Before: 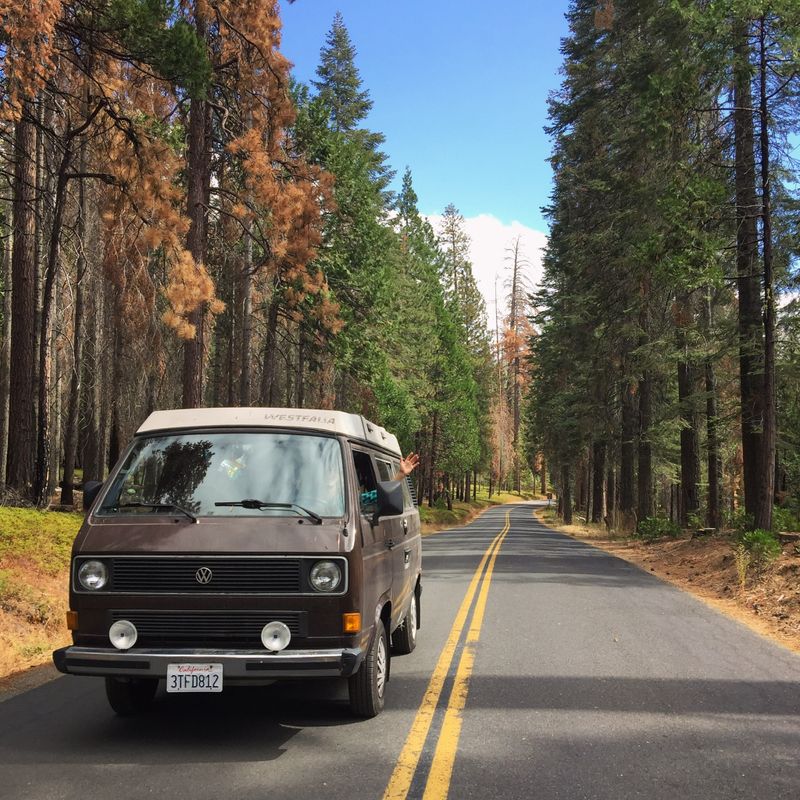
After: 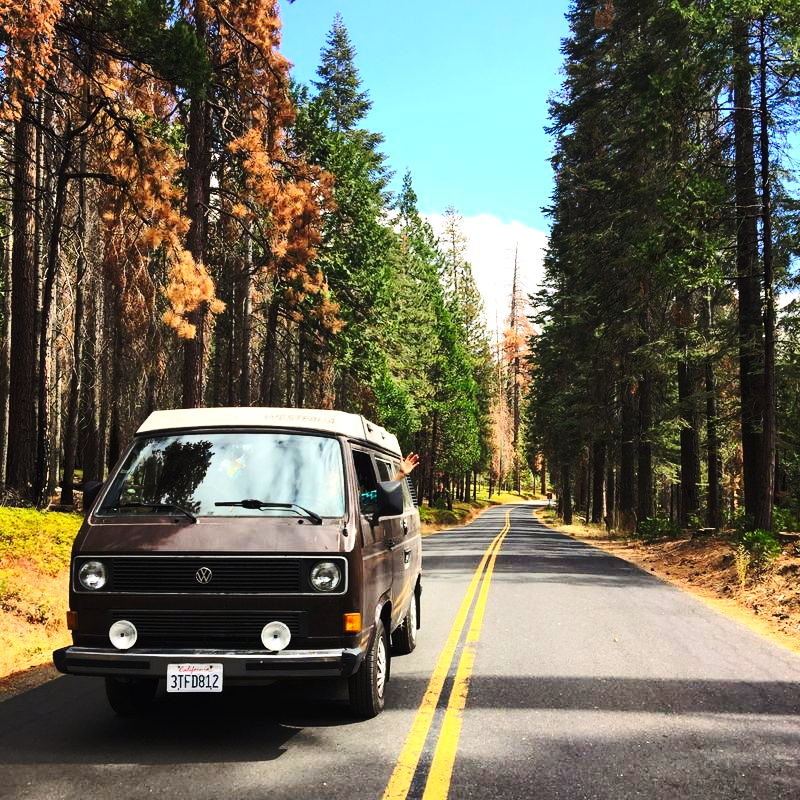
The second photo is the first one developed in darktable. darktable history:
tone equalizer: -8 EV -0.75 EV, -7 EV -0.7 EV, -6 EV -0.6 EV, -5 EV -0.4 EV, -3 EV 0.4 EV, -2 EV 0.6 EV, -1 EV 0.7 EV, +0 EV 0.75 EV, edges refinement/feathering 500, mask exposure compensation -1.57 EV, preserve details no
contrast brightness saturation: contrast 0.2, brightness 0.16, saturation 0.22
base curve: curves: ch0 [(0, 0) (0.073, 0.04) (0.157, 0.139) (0.492, 0.492) (0.758, 0.758) (1, 1)], preserve colors none
